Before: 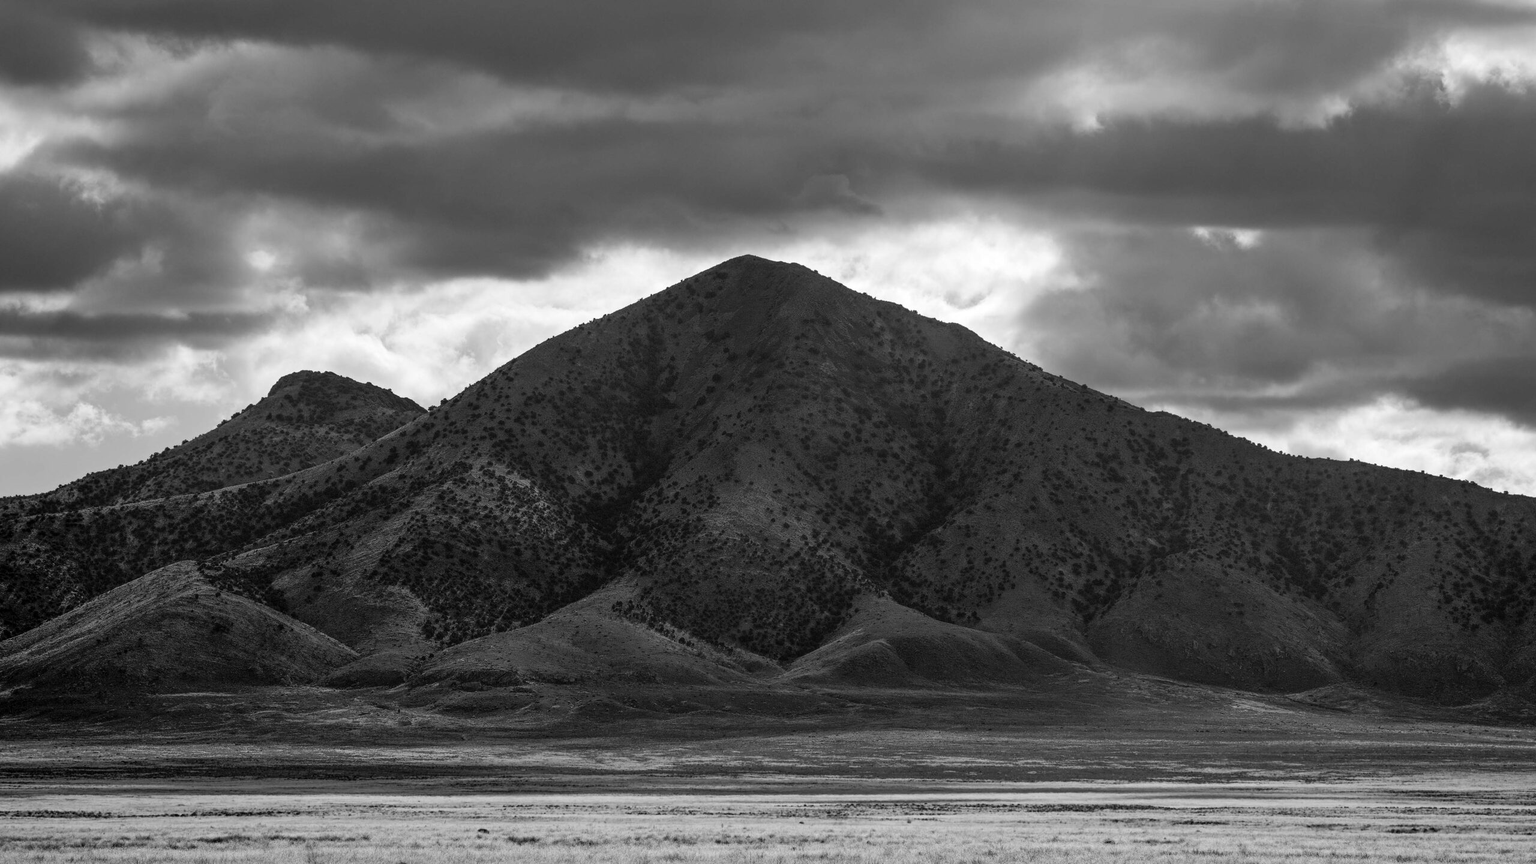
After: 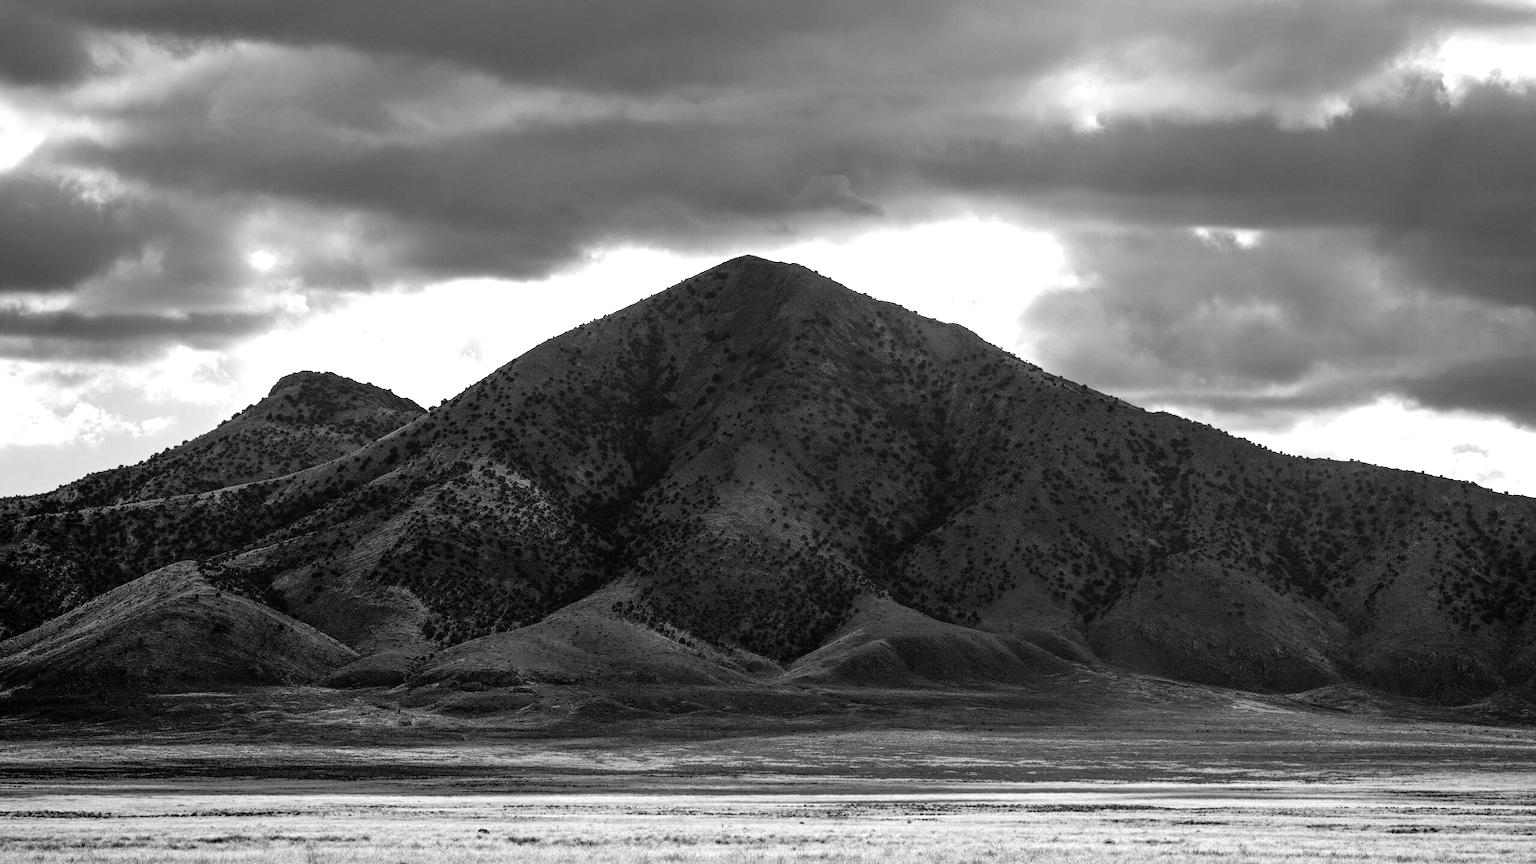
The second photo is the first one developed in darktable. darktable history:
tone equalizer: -8 EV -0.771 EV, -7 EV -0.694 EV, -6 EV -0.633 EV, -5 EV -0.413 EV, -3 EV 0.376 EV, -2 EV 0.6 EV, -1 EV 0.7 EV, +0 EV 0.741 EV
